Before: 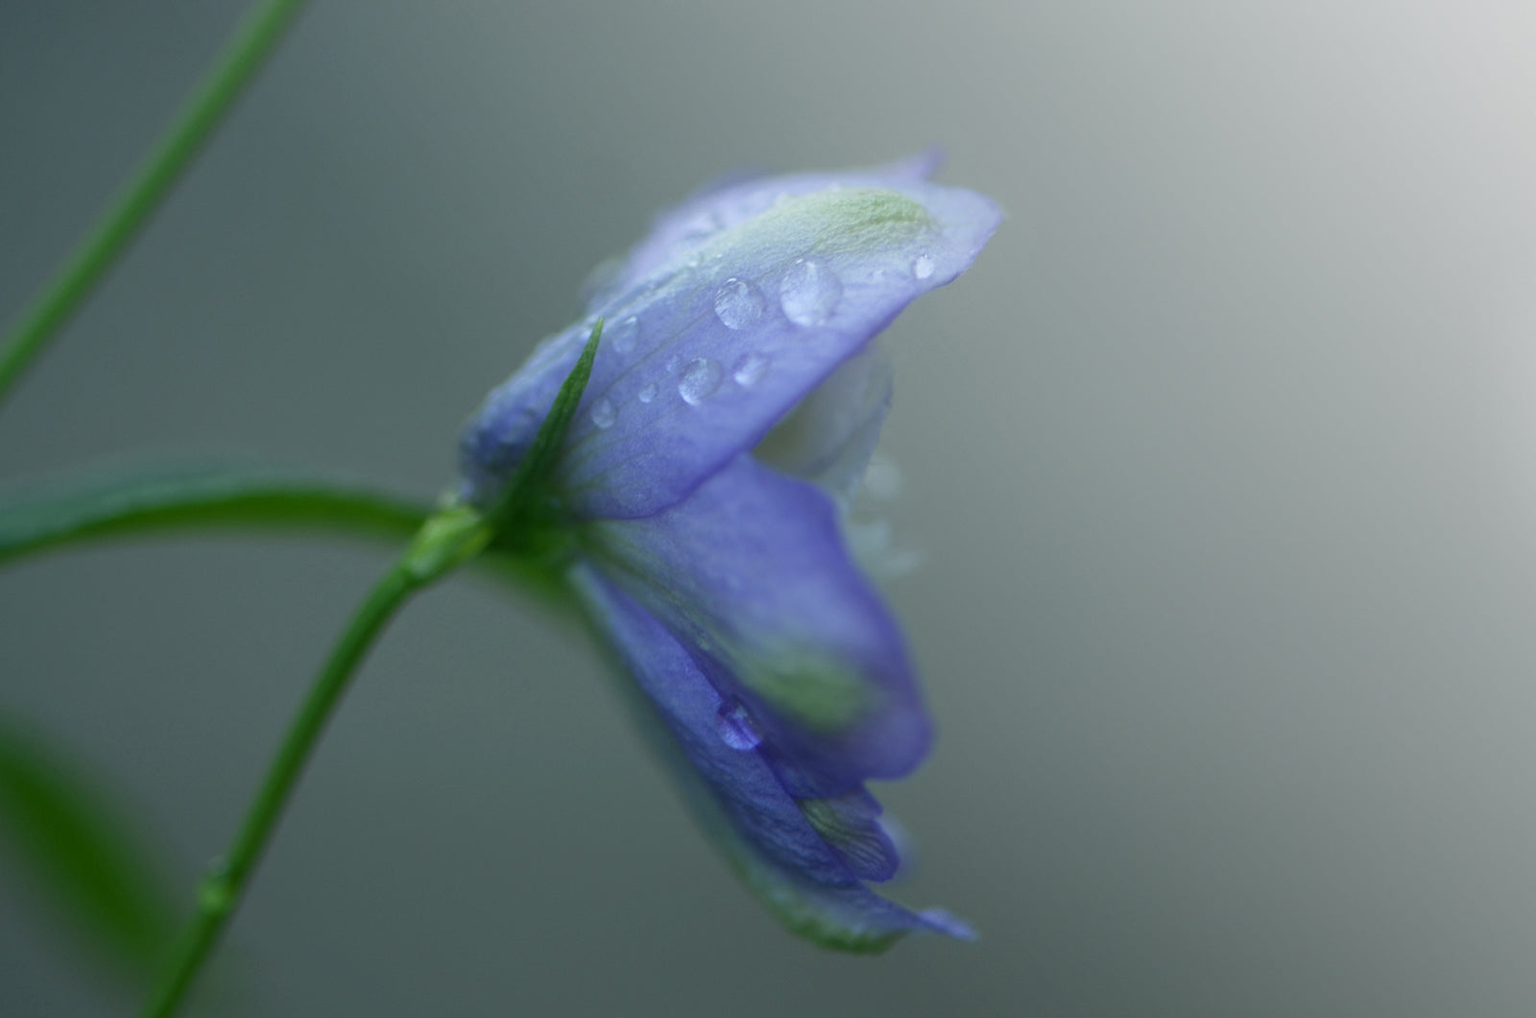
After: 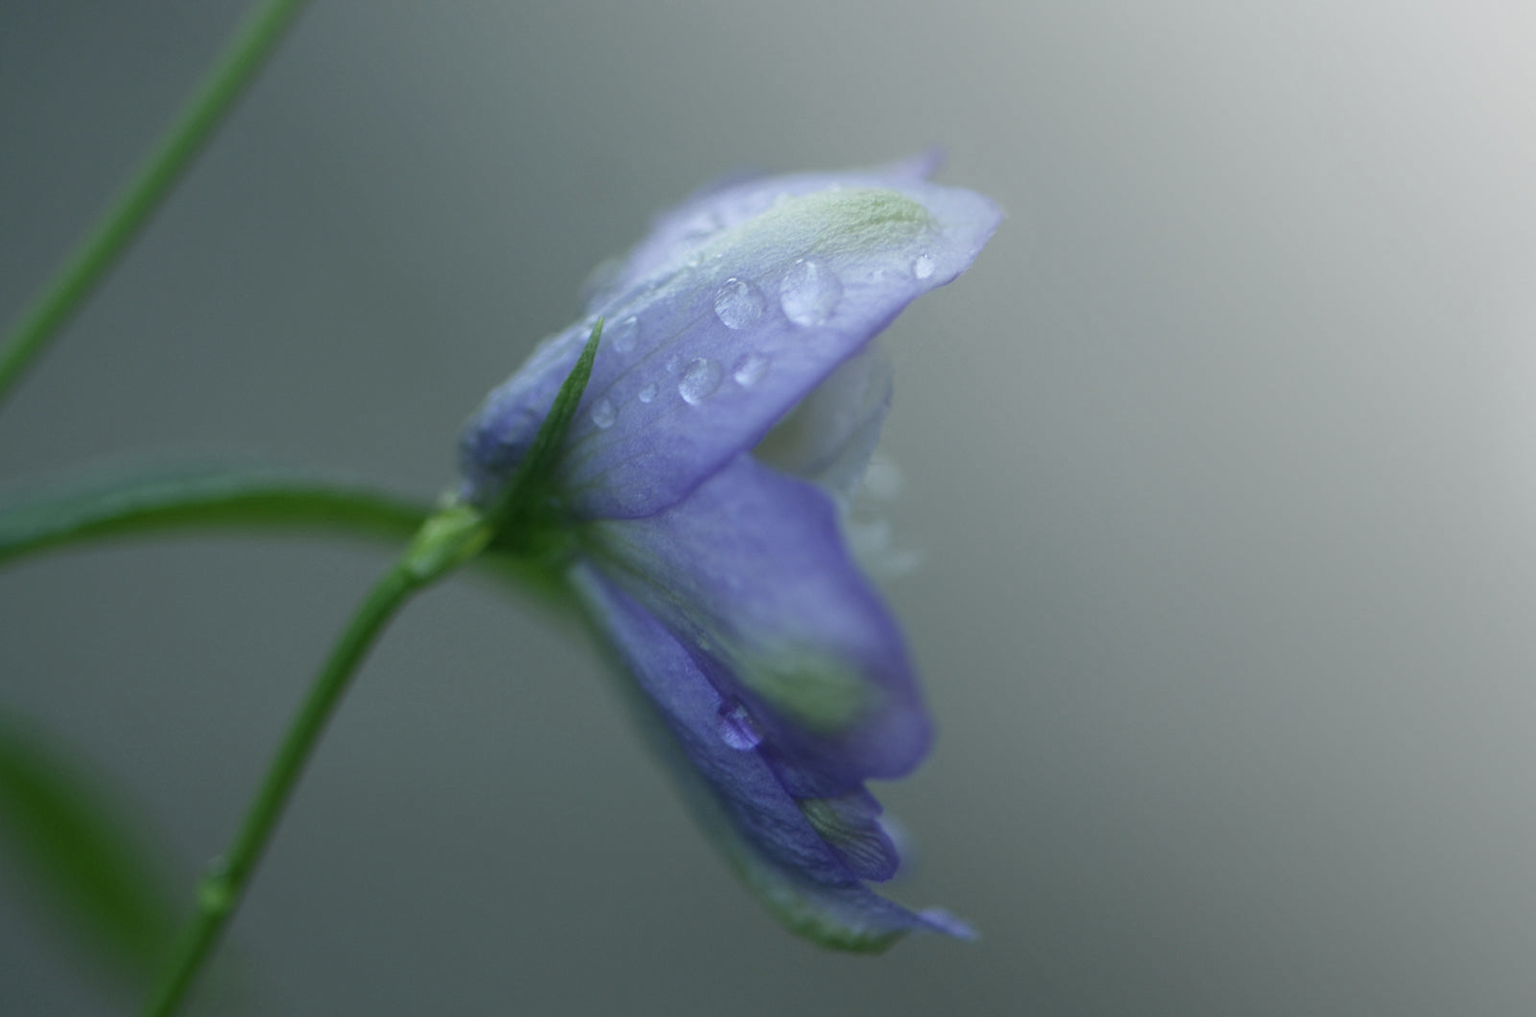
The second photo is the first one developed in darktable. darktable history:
contrast brightness saturation: saturation -0.164
